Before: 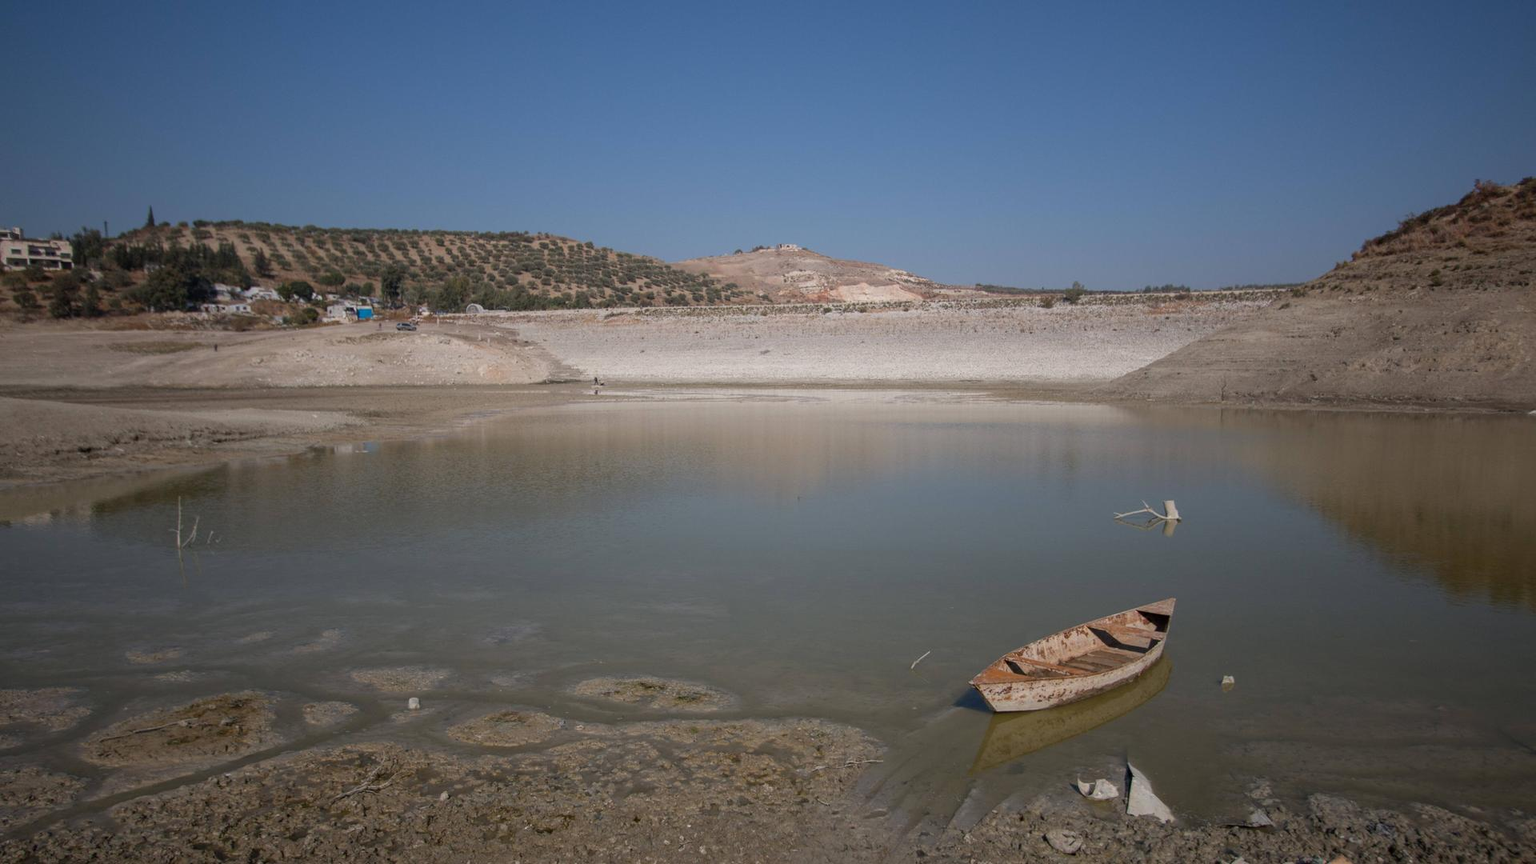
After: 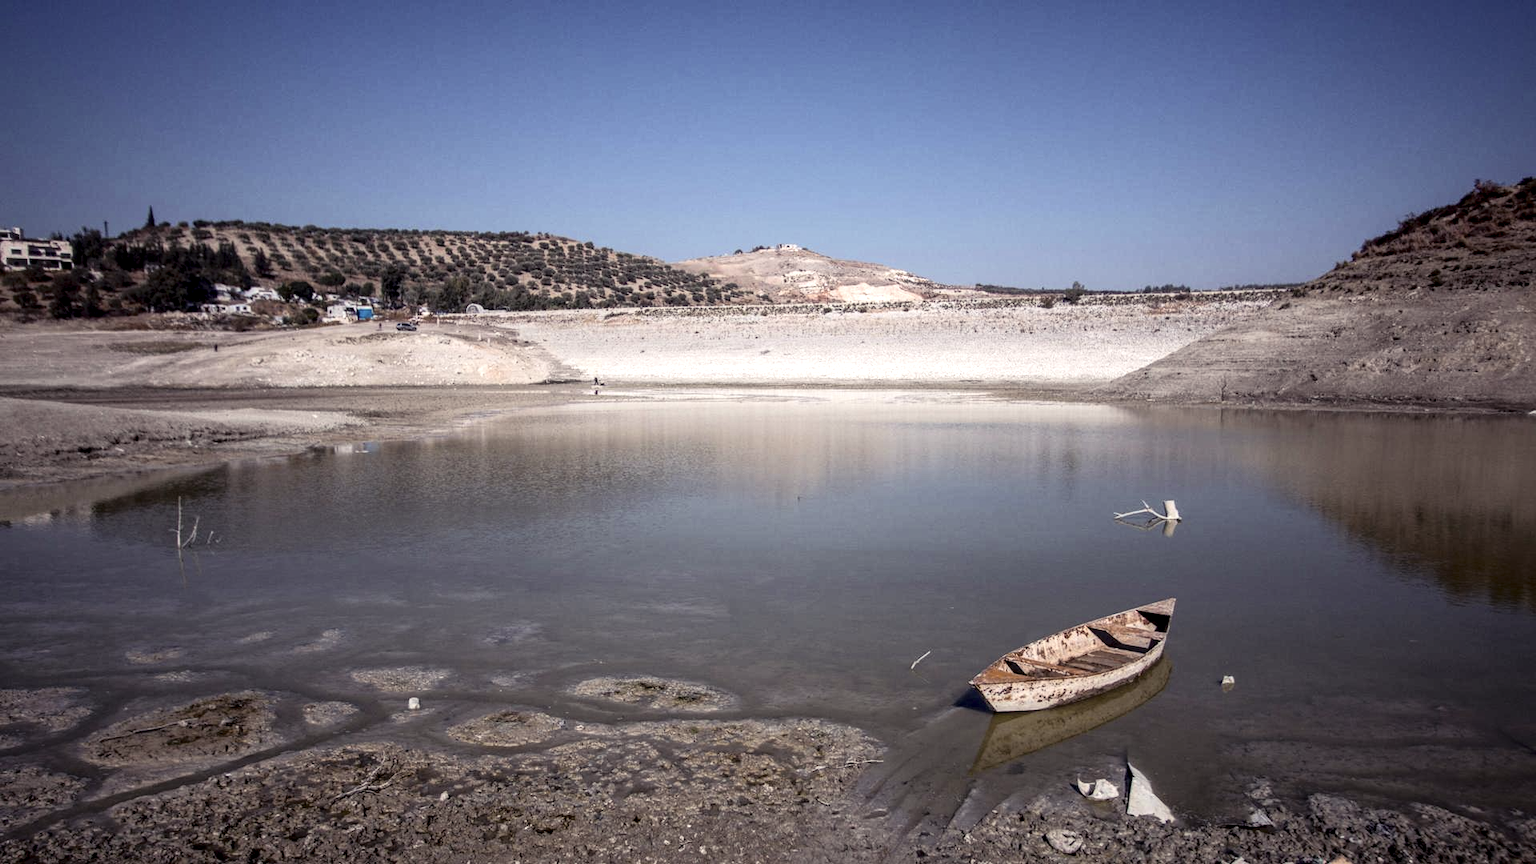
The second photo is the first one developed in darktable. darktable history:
color balance rgb: shadows lift › luminance -21.799%, shadows lift › chroma 8.732%, shadows lift › hue 282.34°, perceptual saturation grading › global saturation 30.375%, perceptual brilliance grading › mid-tones 9.369%, perceptual brilliance grading › shadows 14.602%, global vibrance 10.842%
contrast brightness saturation: contrast 0.097, saturation -0.372
tone curve: curves: ch0 [(0, 0) (0.003, 0.009) (0.011, 0.019) (0.025, 0.034) (0.044, 0.057) (0.069, 0.082) (0.1, 0.104) (0.136, 0.131) (0.177, 0.165) (0.224, 0.212) (0.277, 0.279) (0.335, 0.342) (0.399, 0.401) (0.468, 0.477) (0.543, 0.572) (0.623, 0.675) (0.709, 0.772) (0.801, 0.85) (0.898, 0.942) (1, 1)]
local contrast: highlights 60%, shadows 63%, detail 160%
